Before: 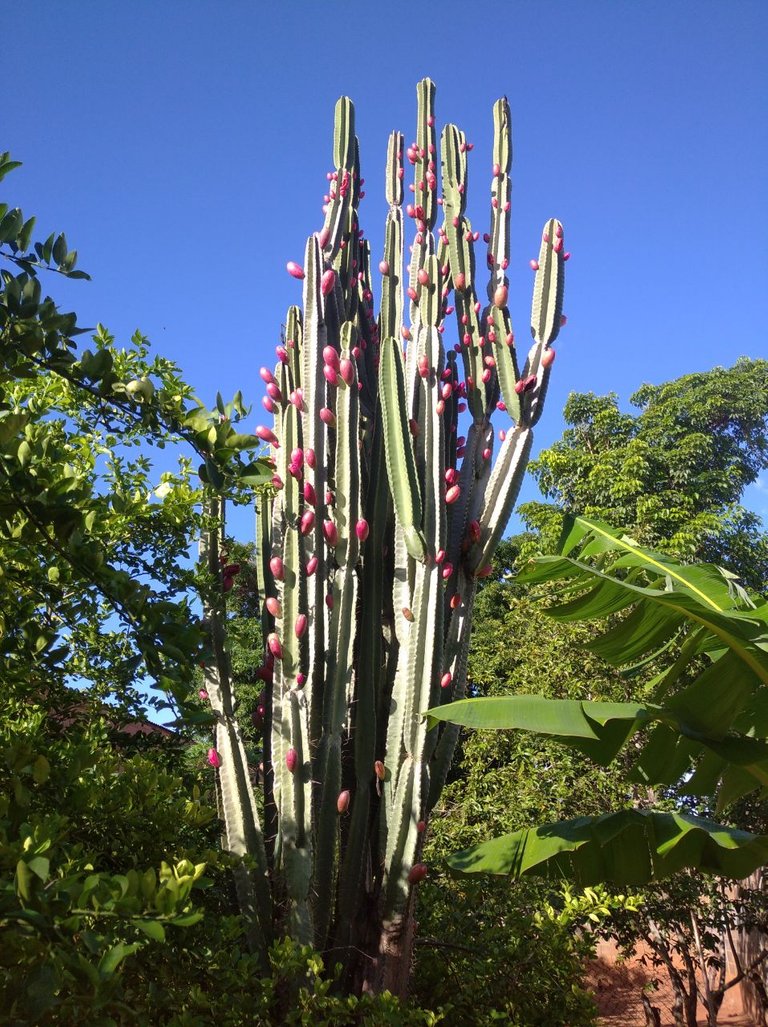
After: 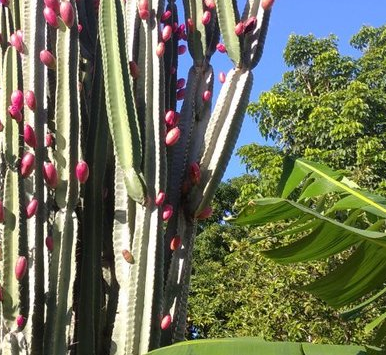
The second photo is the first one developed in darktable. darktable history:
crop: left 36.471%, top 34.942%, right 13.188%, bottom 30.445%
